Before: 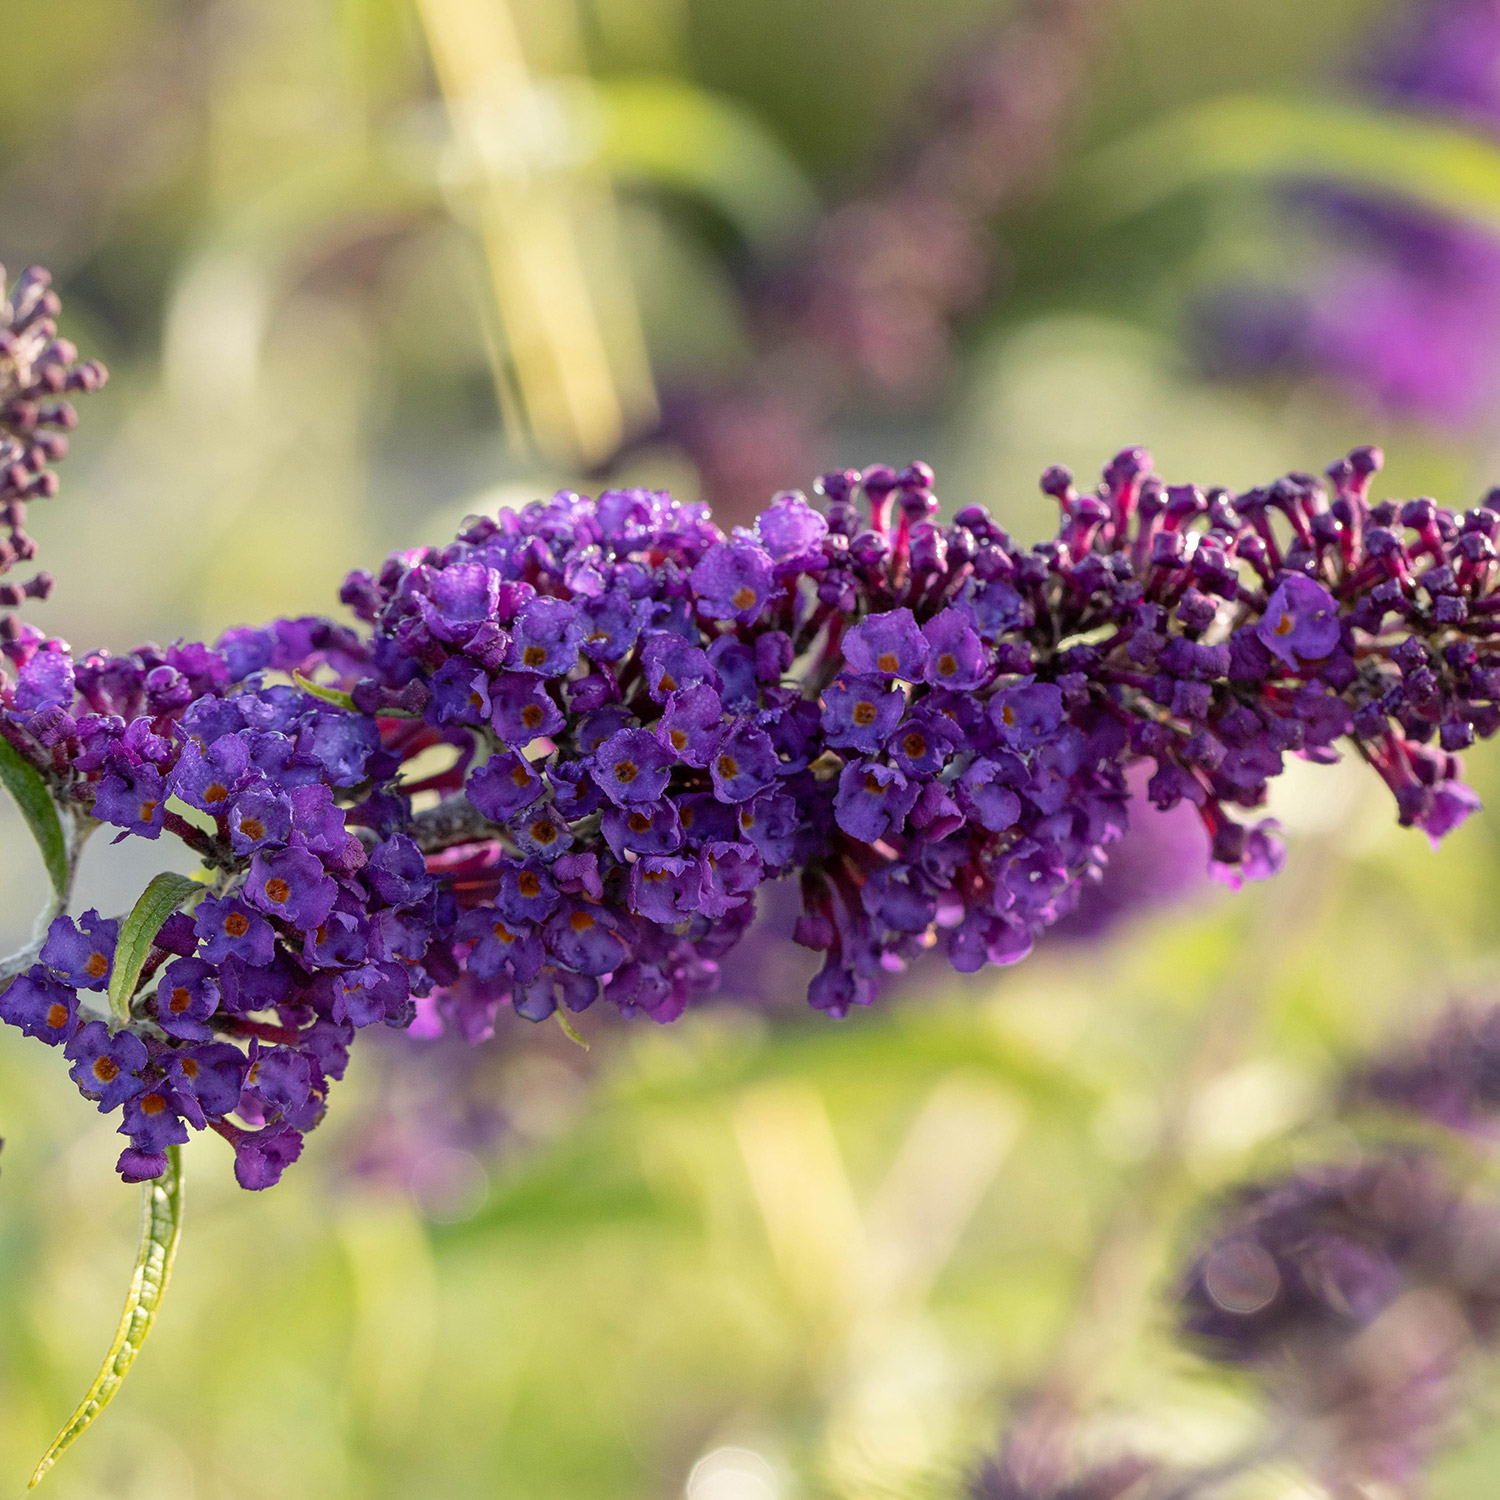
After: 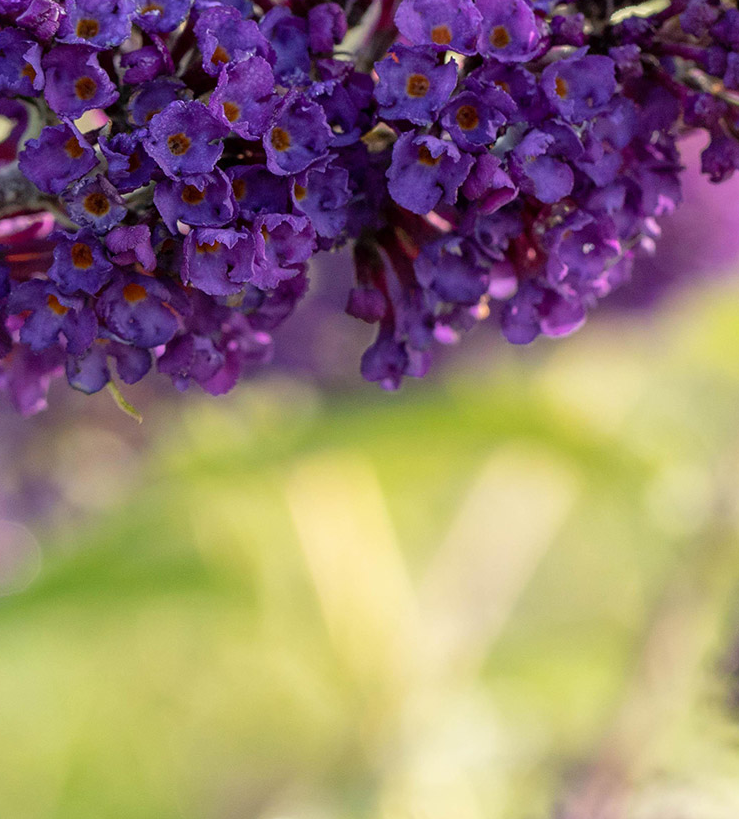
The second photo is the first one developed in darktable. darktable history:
crop: left 29.824%, top 41.881%, right 20.907%, bottom 3.51%
